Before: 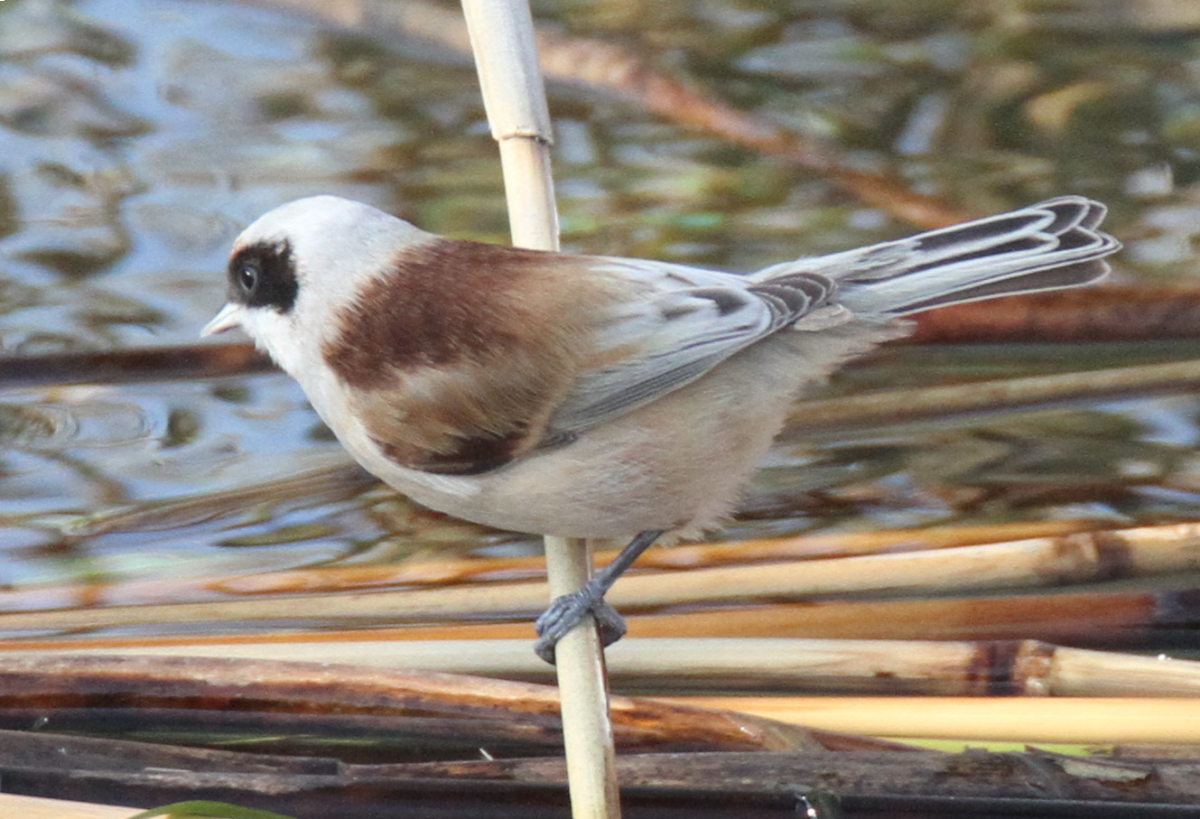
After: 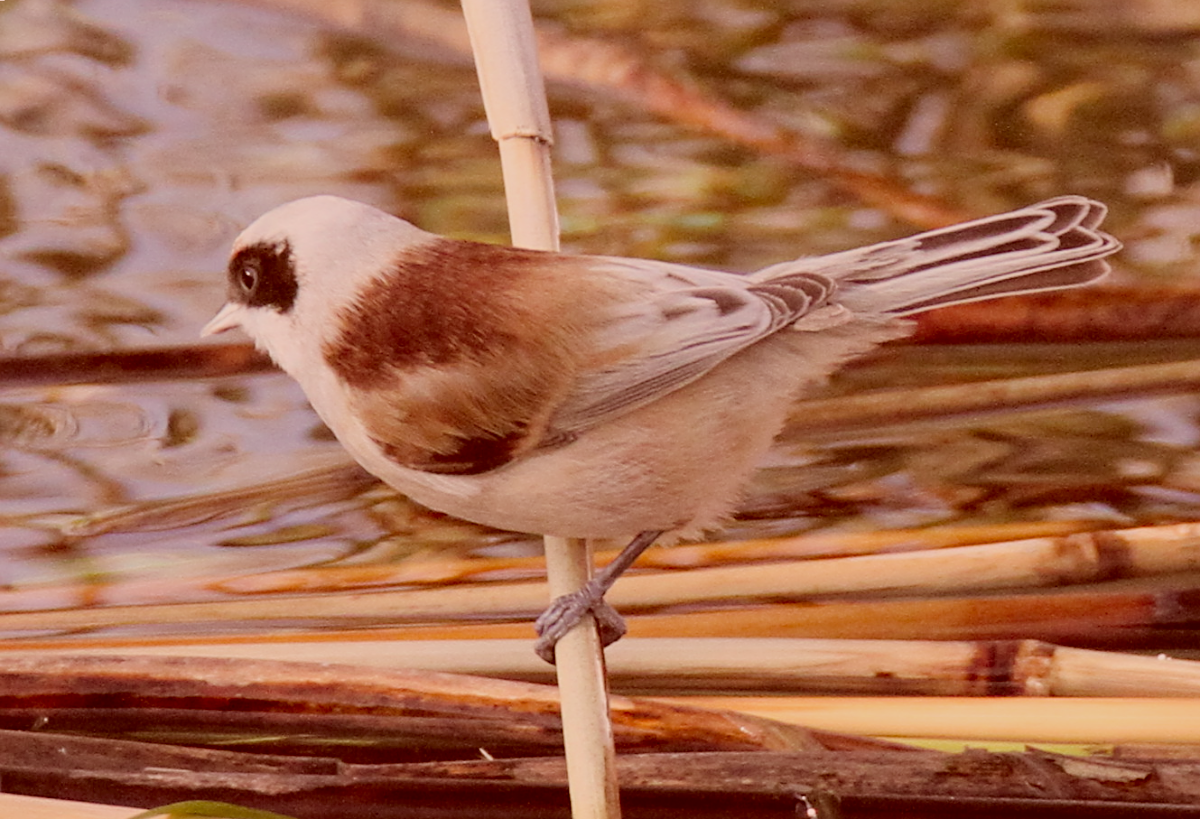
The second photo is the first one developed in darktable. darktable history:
color balance rgb: highlights gain › chroma 0.111%, highlights gain › hue 331.08°, perceptual saturation grading › global saturation 9.583%, global vibrance 20%
tone equalizer: -7 EV 0.184 EV, -6 EV 0.087 EV, -5 EV 0.106 EV, -4 EV 0.072 EV, -2 EV -0.024 EV, -1 EV -0.061 EV, +0 EV -0.078 EV
color correction: highlights a* 9.31, highlights b* 8.57, shadows a* 39.29, shadows b* 39.46, saturation 0.798
sharpen: on, module defaults
filmic rgb: black relative exposure -7.65 EV, white relative exposure 4.56 EV, hardness 3.61
